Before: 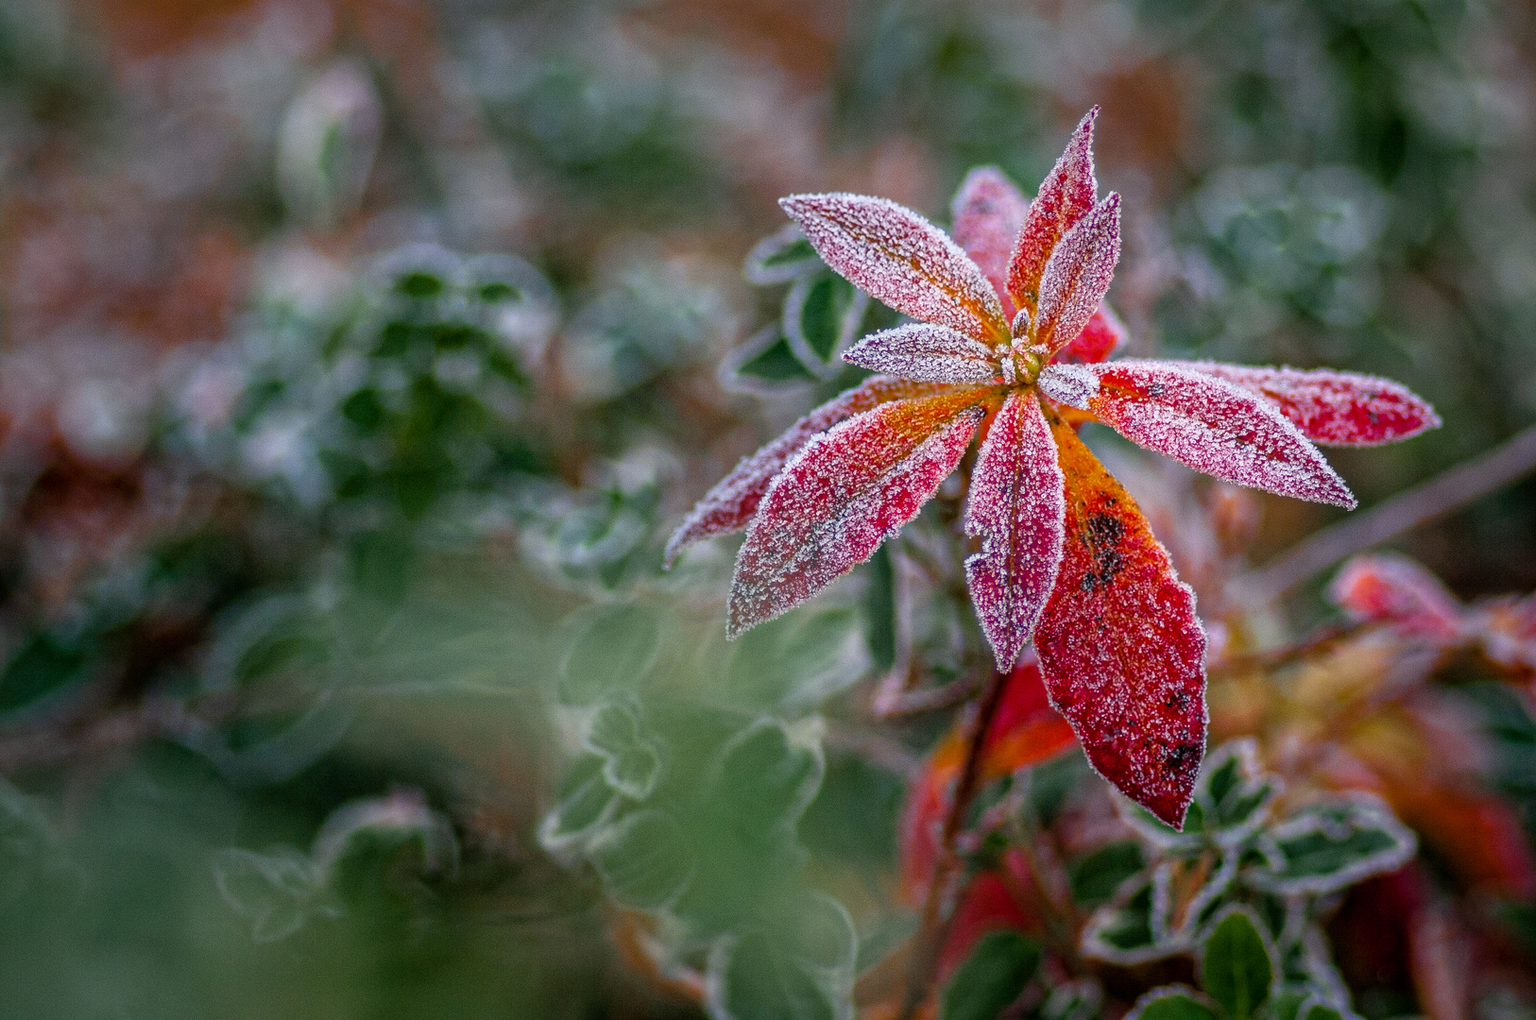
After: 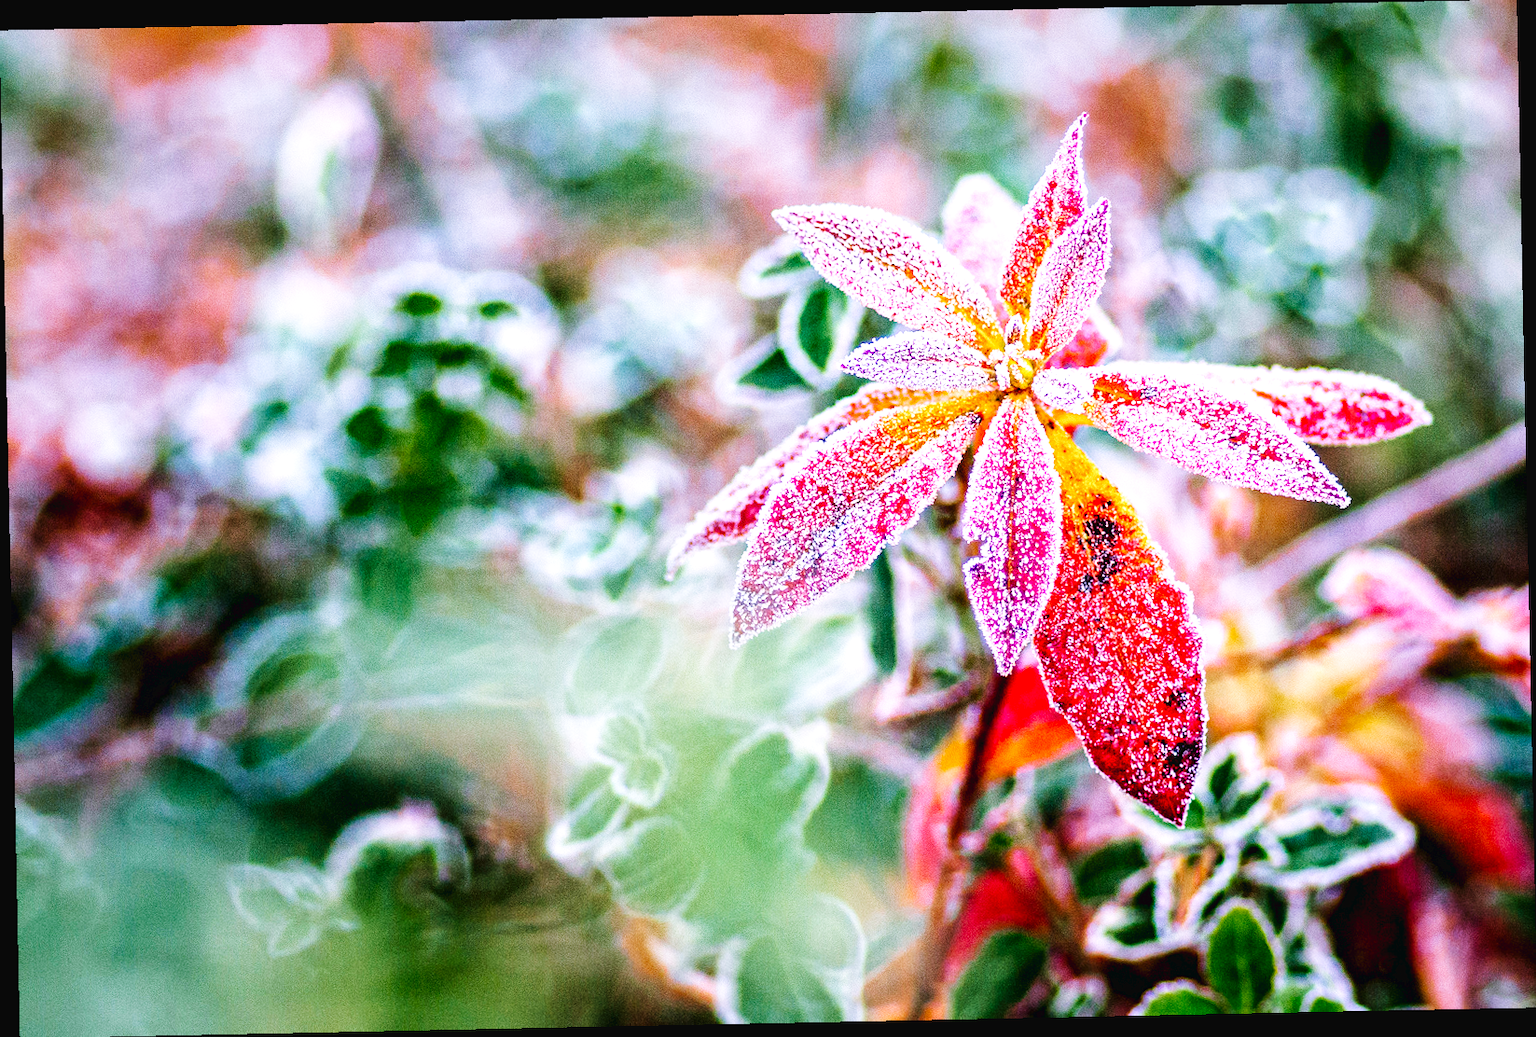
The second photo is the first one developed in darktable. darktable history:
contrast equalizer: y [[0.535, 0.543, 0.548, 0.548, 0.542, 0.532], [0.5 ×6], [0.5 ×6], [0 ×6], [0 ×6]]
white balance: red 1.042, blue 1.17
exposure: black level correction 0, exposure 0.7 EV, compensate exposure bias true, compensate highlight preservation false
base curve: curves: ch0 [(0, 0.003) (0.001, 0.002) (0.006, 0.004) (0.02, 0.022) (0.048, 0.086) (0.094, 0.234) (0.162, 0.431) (0.258, 0.629) (0.385, 0.8) (0.548, 0.918) (0.751, 0.988) (1, 1)], preserve colors none
shadows and highlights: shadows -10, white point adjustment 1.5, highlights 10
rotate and perspective: rotation -1.17°, automatic cropping off
velvia: on, module defaults
